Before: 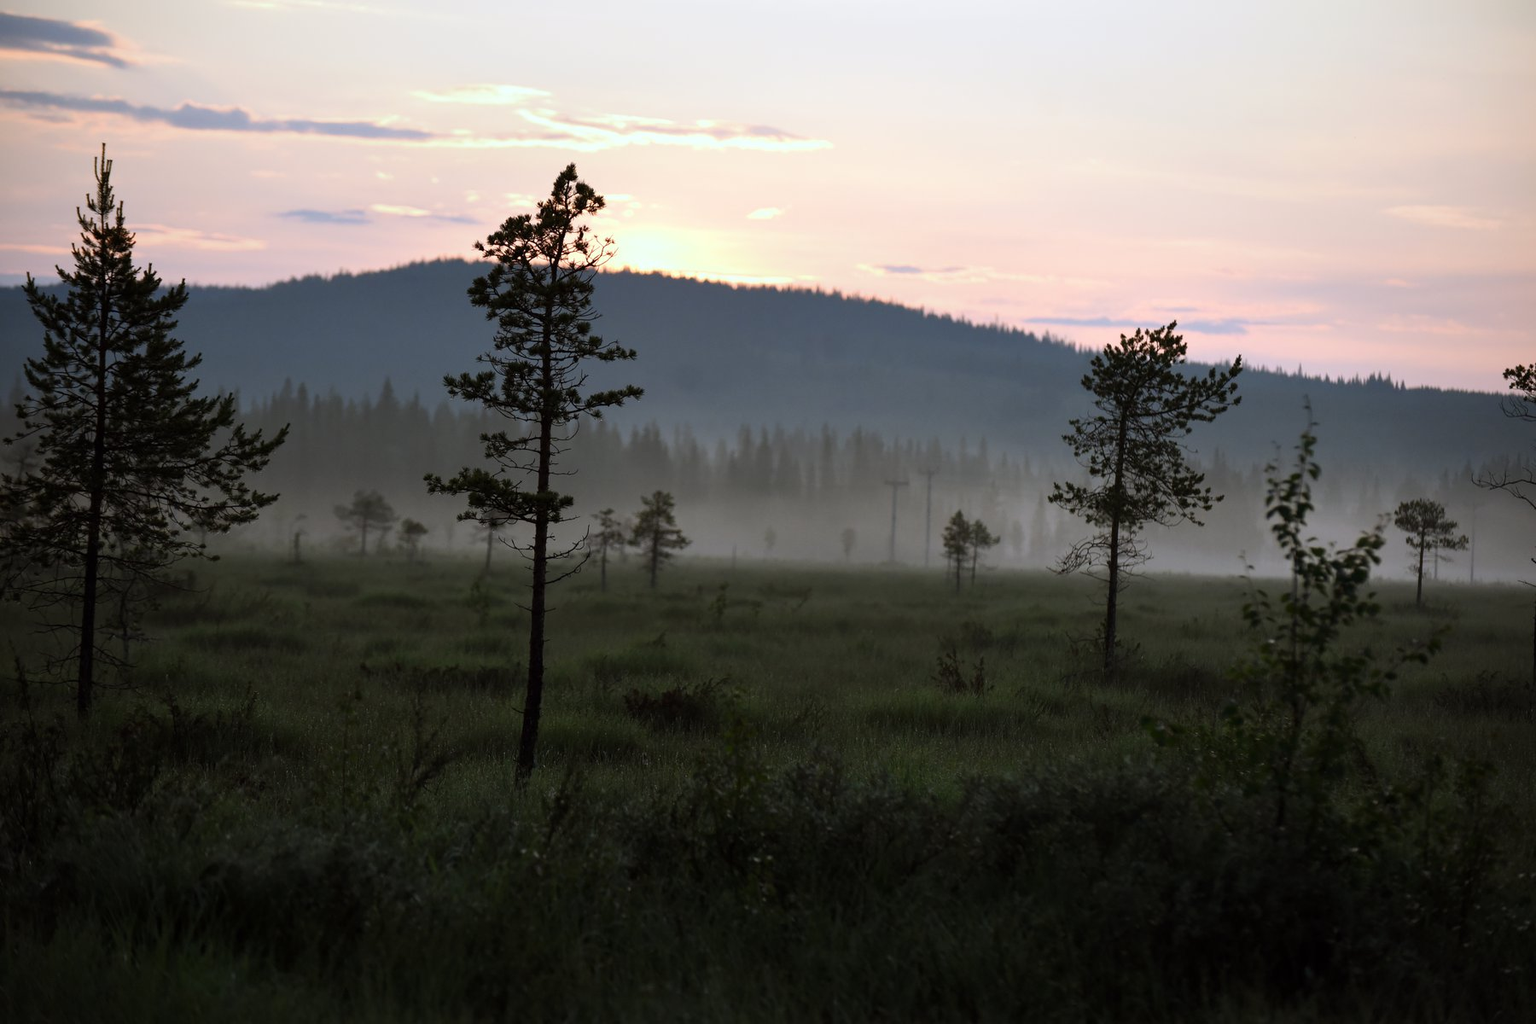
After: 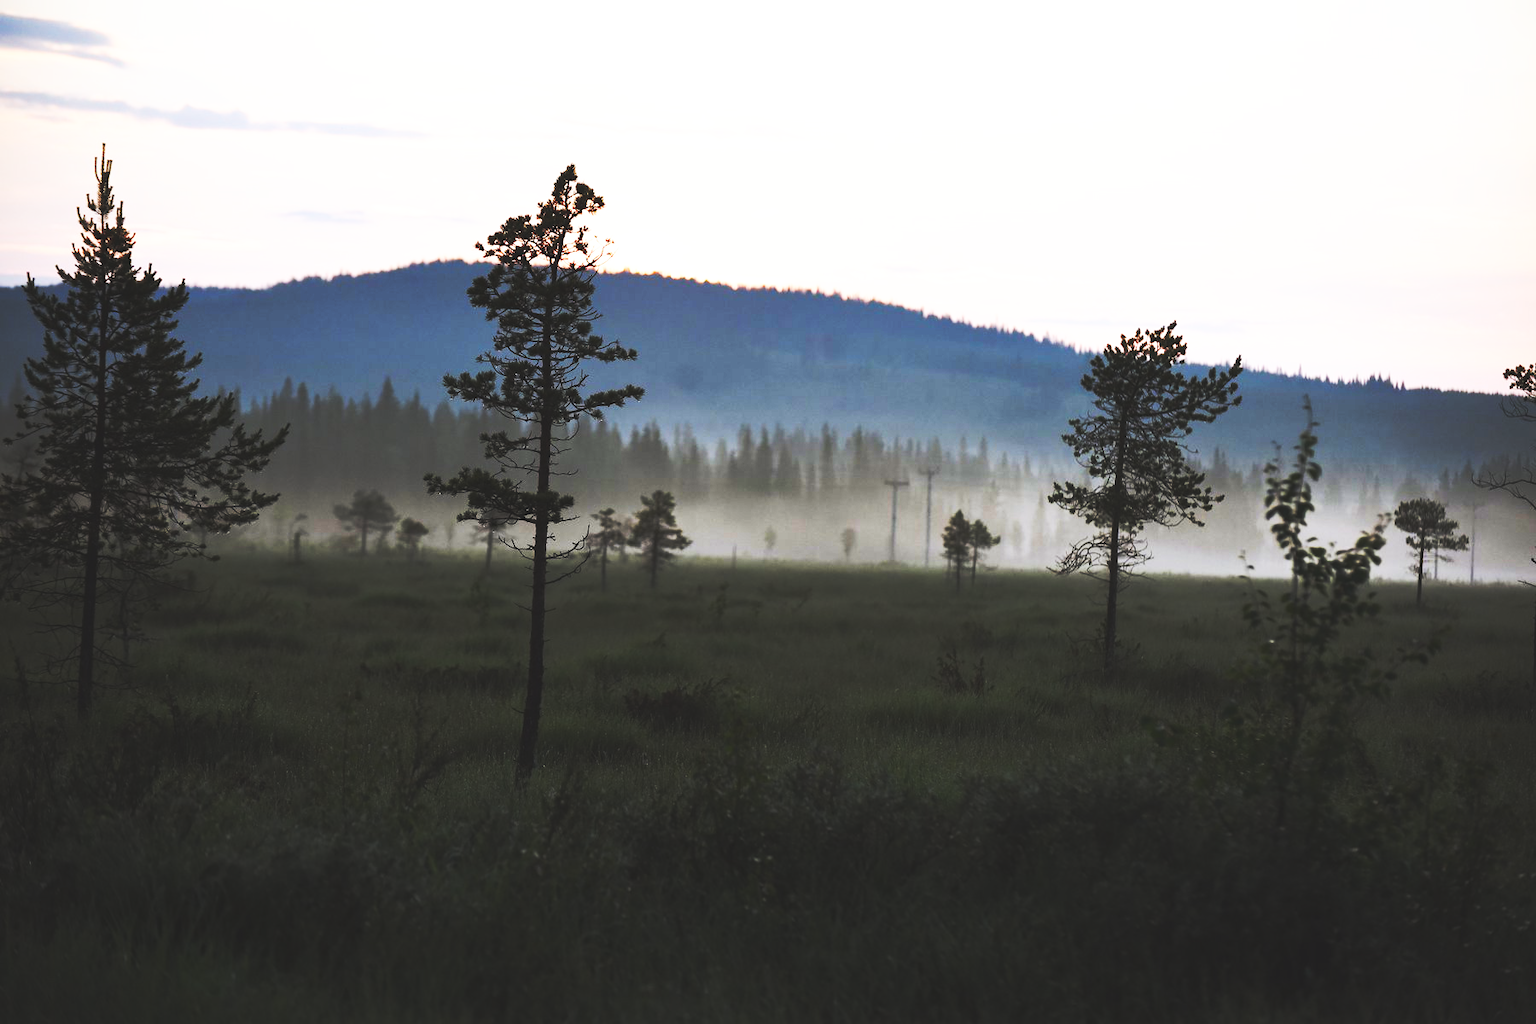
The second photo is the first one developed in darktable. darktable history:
base curve: curves: ch0 [(0, 0.015) (0.085, 0.116) (0.134, 0.298) (0.19, 0.545) (0.296, 0.764) (0.599, 0.982) (1, 1)], exposure shift 0.576, preserve colors none
